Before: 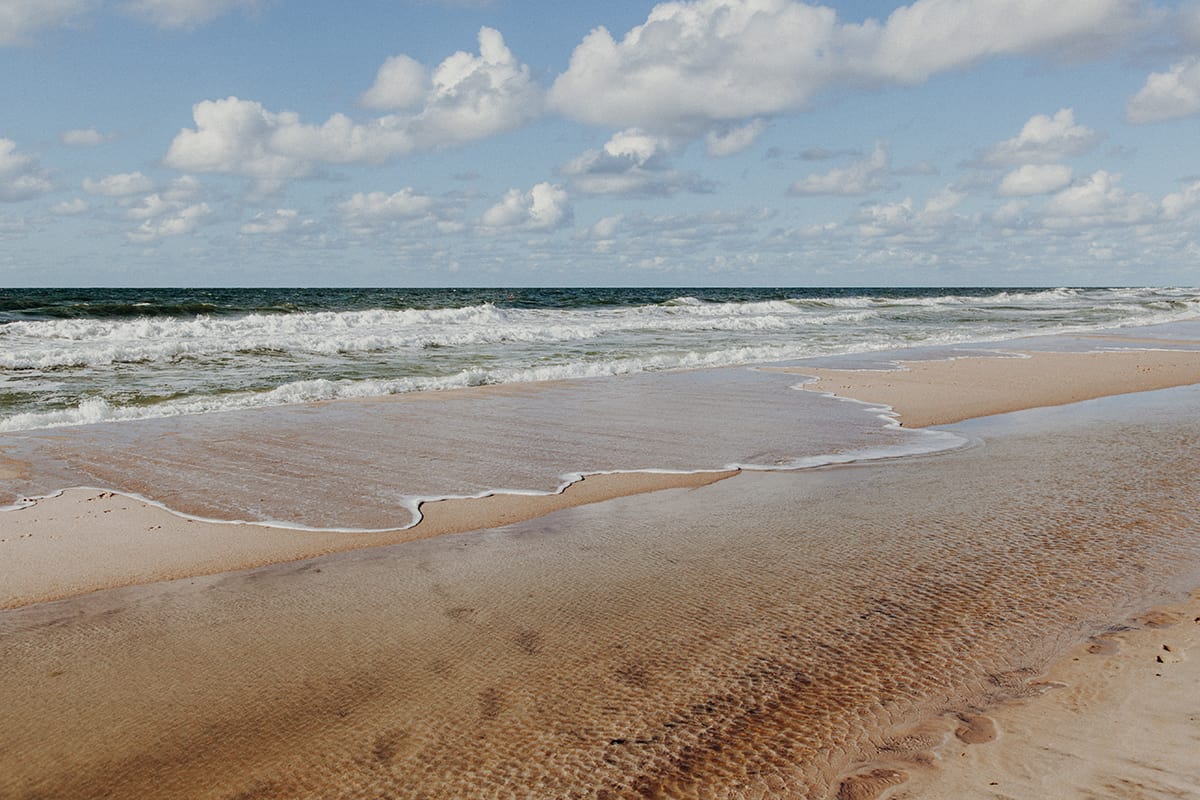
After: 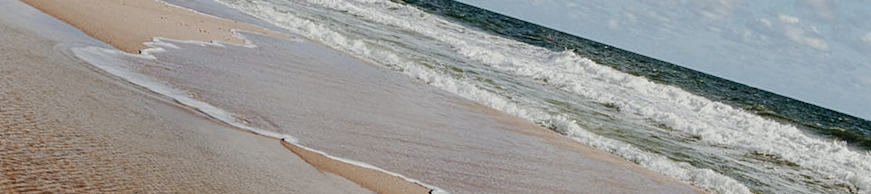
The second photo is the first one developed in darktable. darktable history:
crop and rotate: angle 16.12°, top 30.835%, bottom 35.653%
color balance rgb: global vibrance 0.5%
